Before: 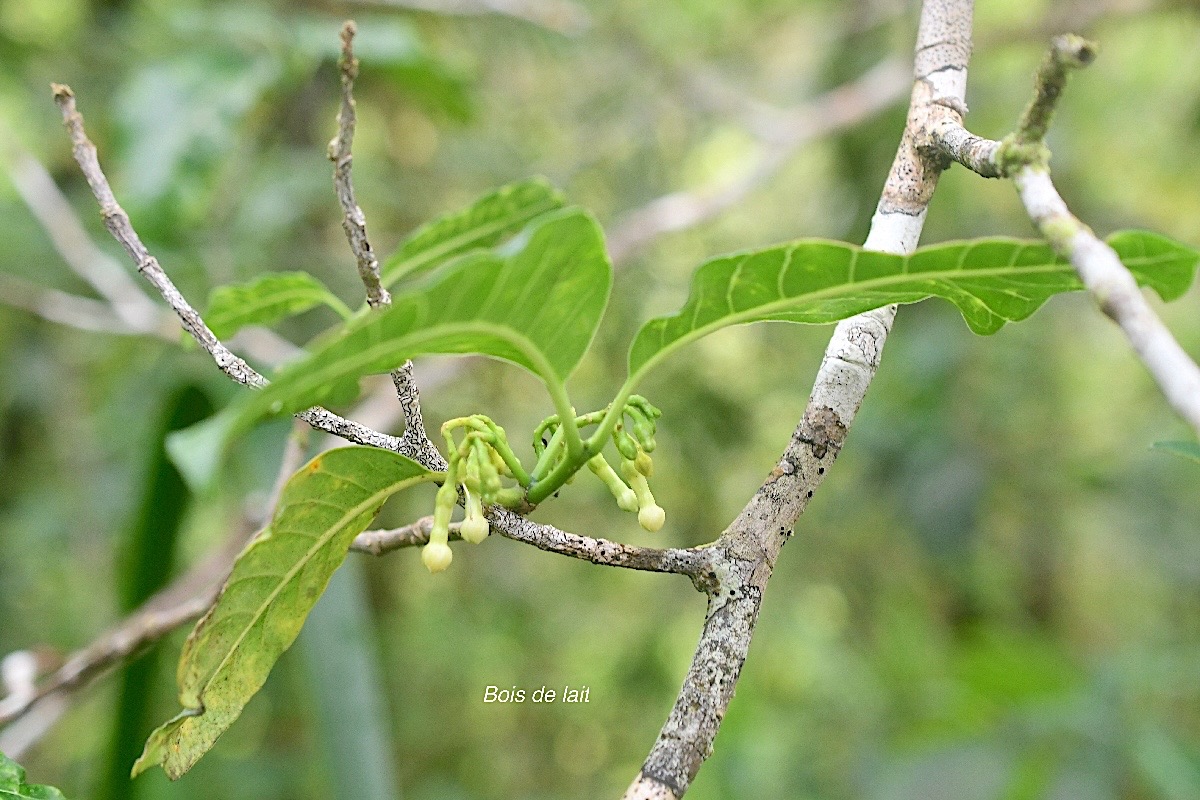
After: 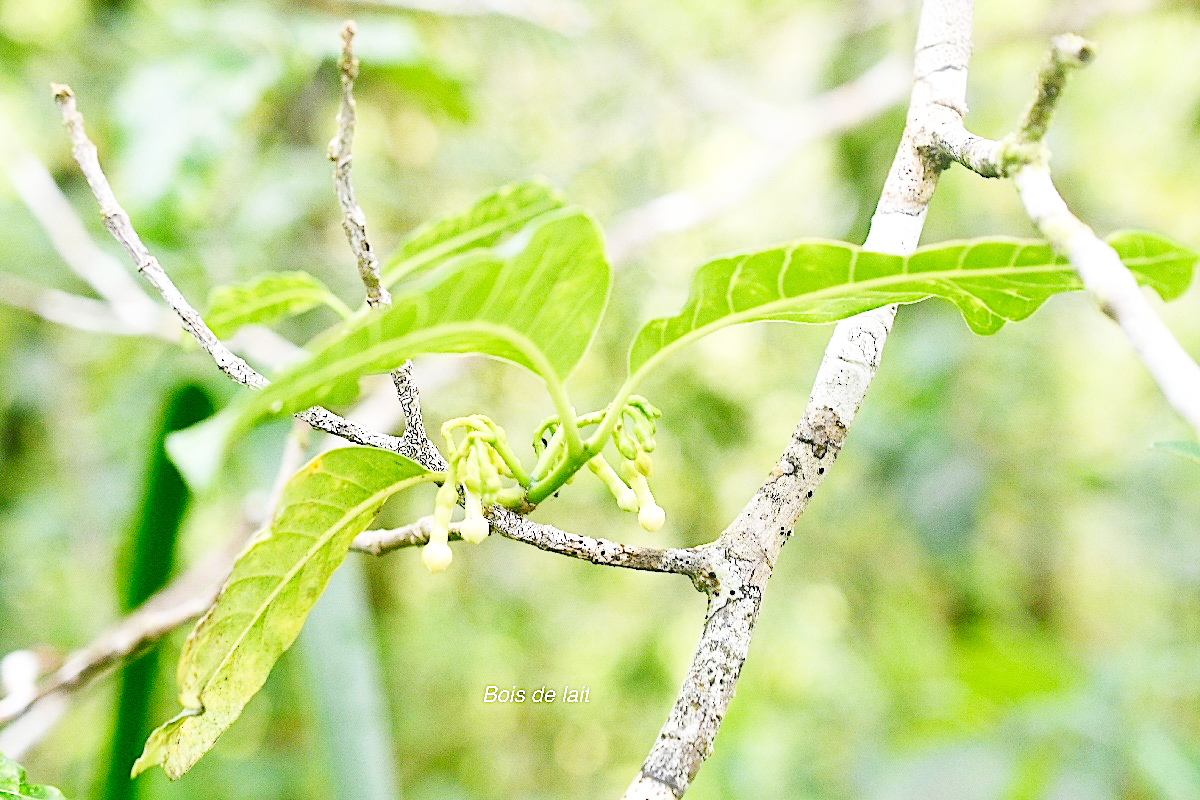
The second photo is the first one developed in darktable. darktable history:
base curve: curves: ch0 [(0, 0.003) (0.001, 0.002) (0.006, 0.004) (0.02, 0.022) (0.048, 0.086) (0.094, 0.234) (0.162, 0.431) (0.258, 0.629) (0.385, 0.8) (0.548, 0.918) (0.751, 0.988) (1, 1)], preserve colors none
tone equalizer: on, module defaults
